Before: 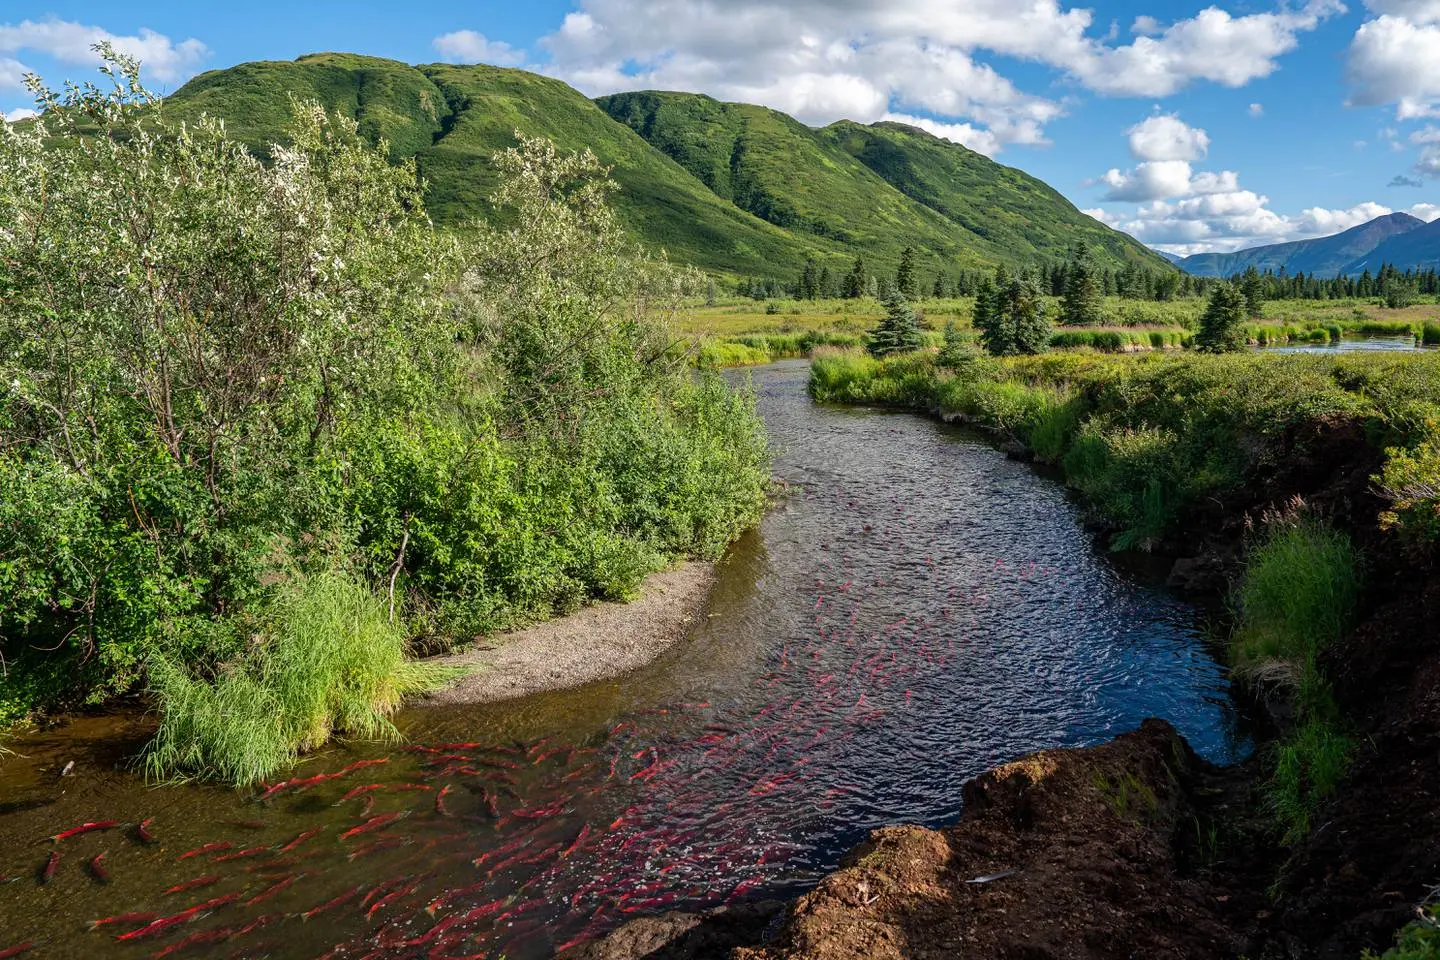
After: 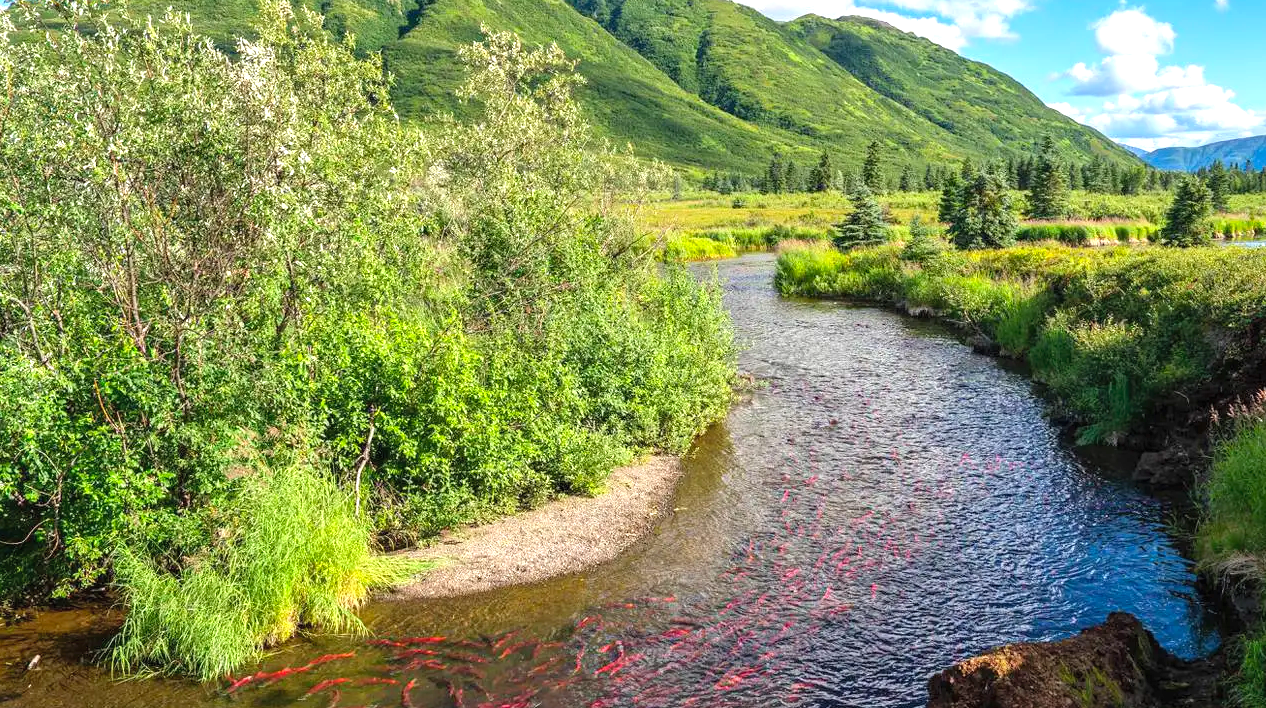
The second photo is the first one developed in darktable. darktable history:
contrast brightness saturation: brightness 0.088, saturation 0.193
exposure: black level correction 0, exposure 0.835 EV, compensate highlight preservation false
crop and rotate: left 2.397%, top 11.137%, right 9.628%, bottom 15.074%
